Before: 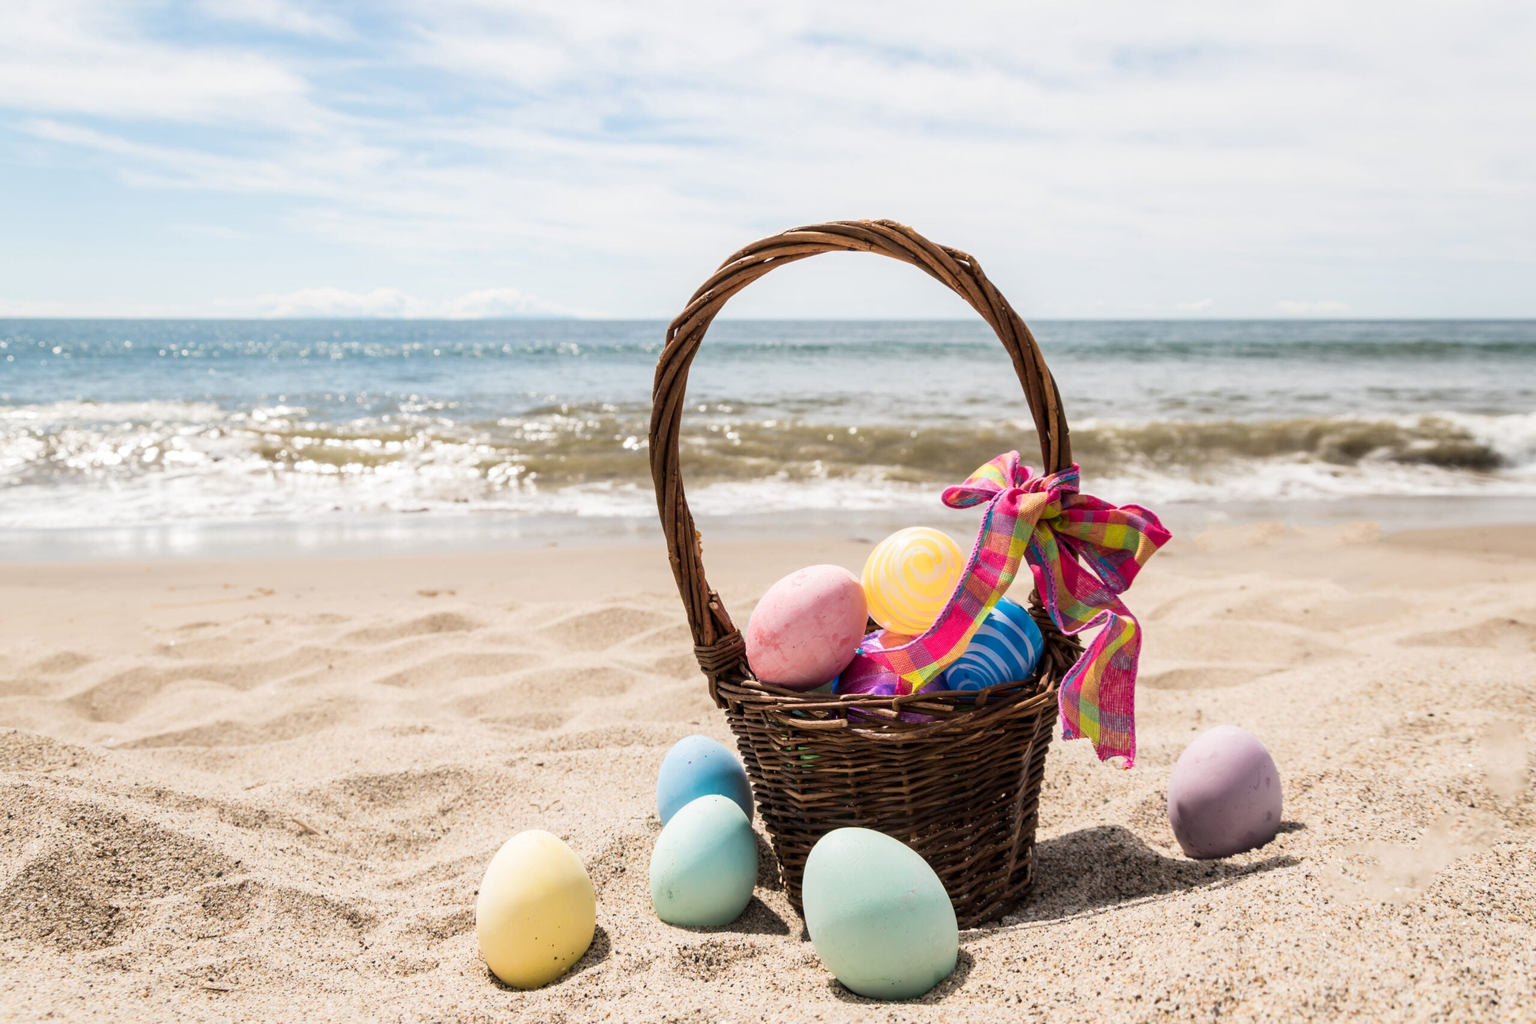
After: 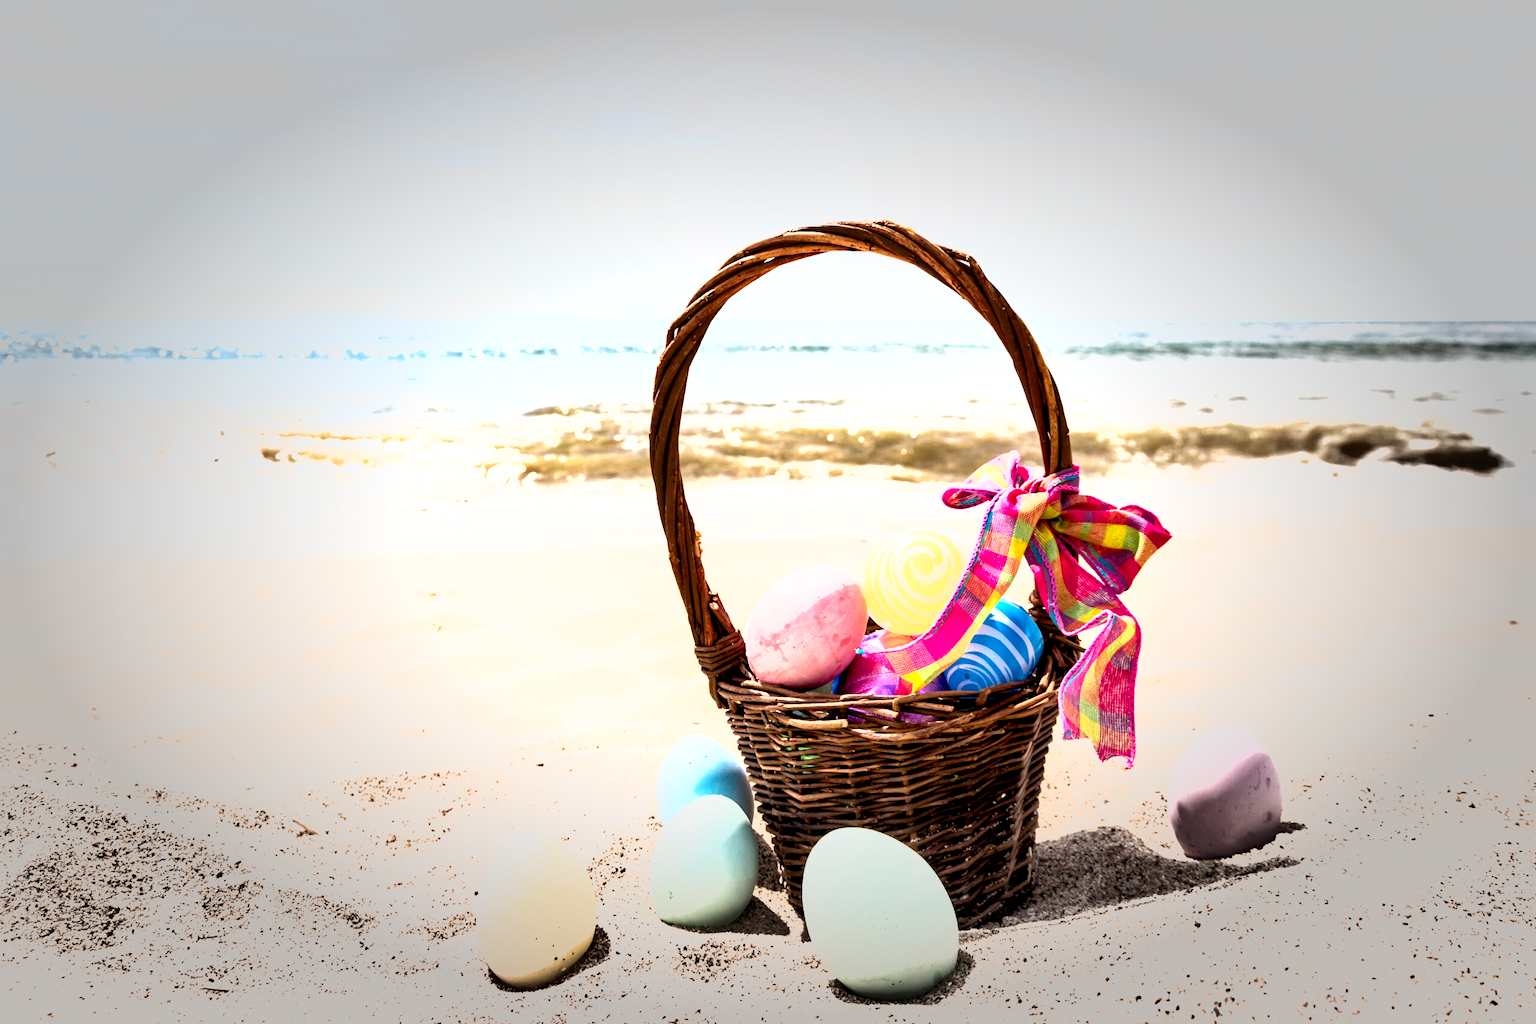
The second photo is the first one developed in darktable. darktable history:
exposure: black level correction 0.009, exposure 1.425 EV, compensate highlight preservation false
vignetting: fall-off start 48.41%, automatic ratio true, width/height ratio 1.29, unbound false
color balance: lift [0.998, 0.998, 1.001, 1.002], gamma [0.995, 1.025, 0.992, 0.975], gain [0.995, 1.02, 0.997, 0.98]
shadows and highlights: low approximation 0.01, soften with gaussian
